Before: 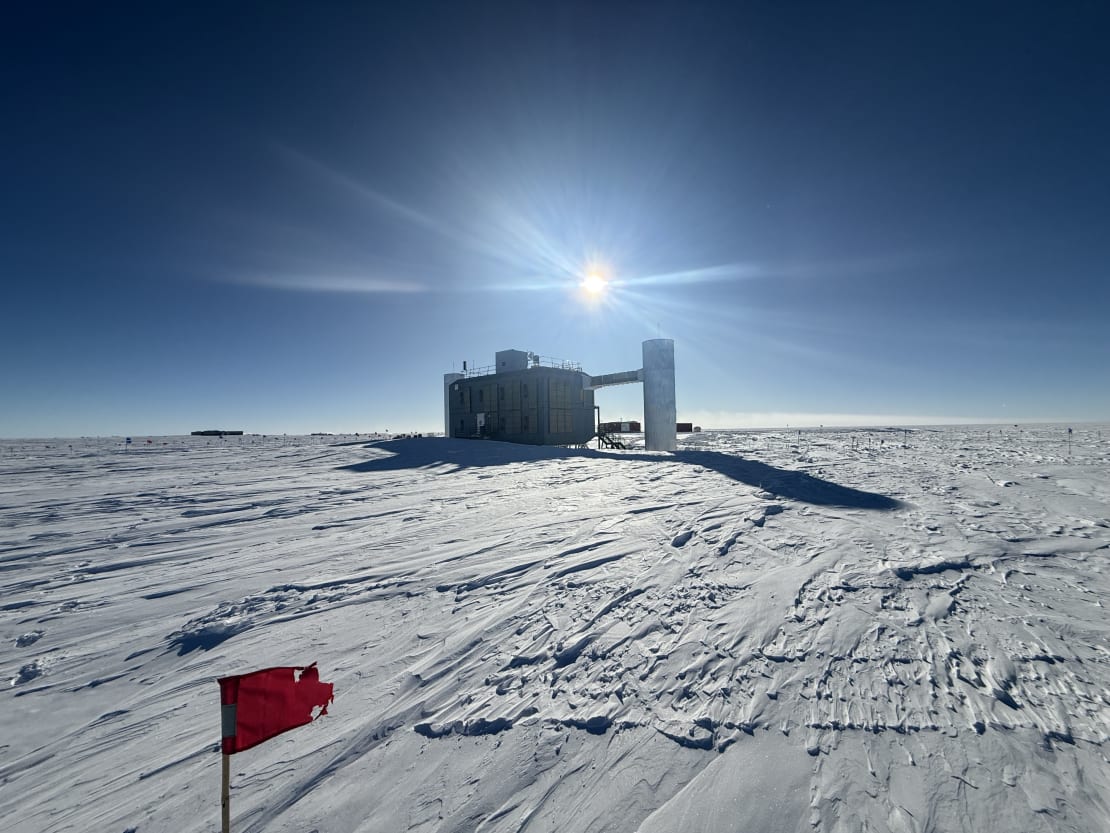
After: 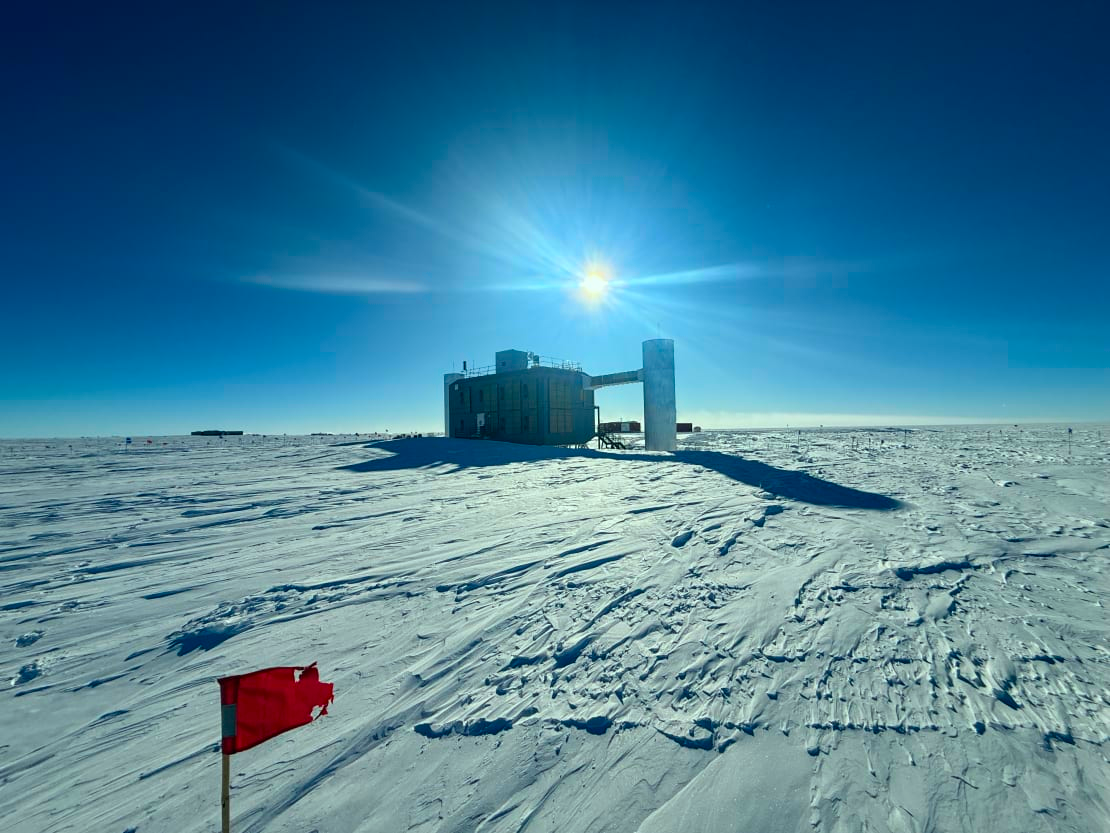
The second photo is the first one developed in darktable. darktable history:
color correction: highlights a* -7.31, highlights b* 1.4, shadows a* -3.53, saturation 1.43
